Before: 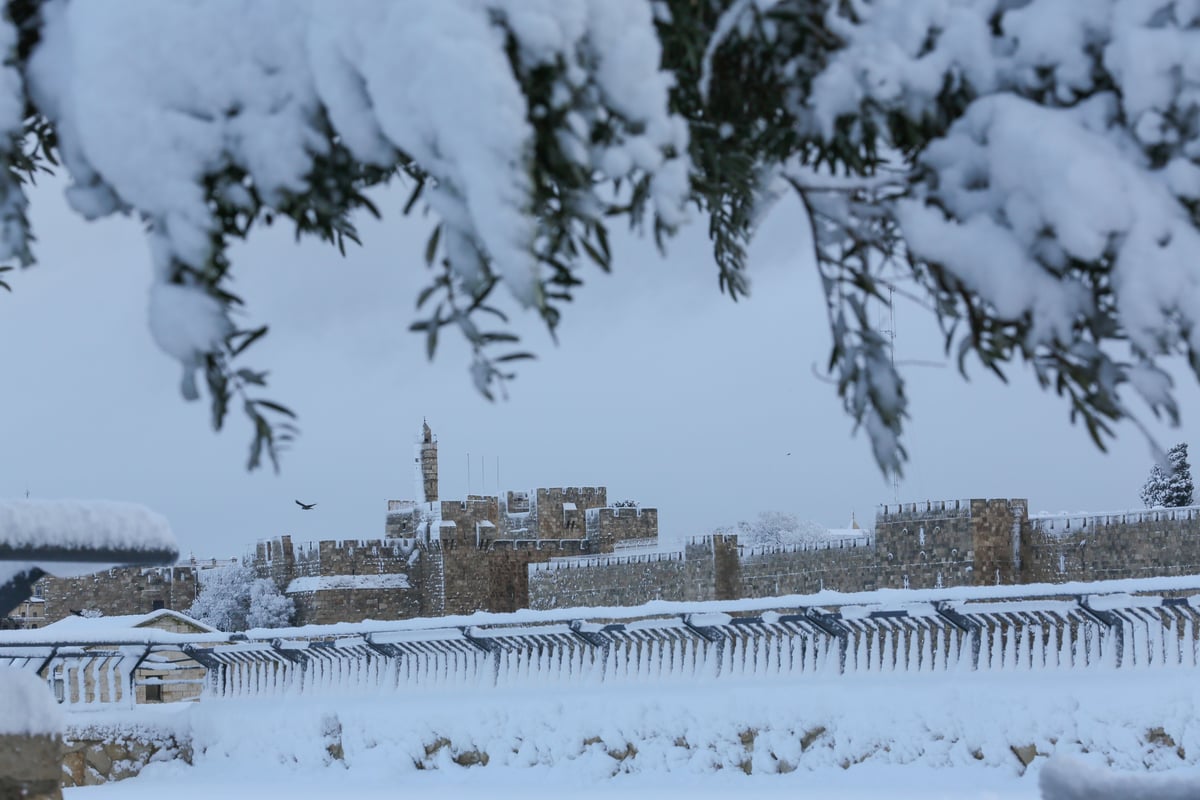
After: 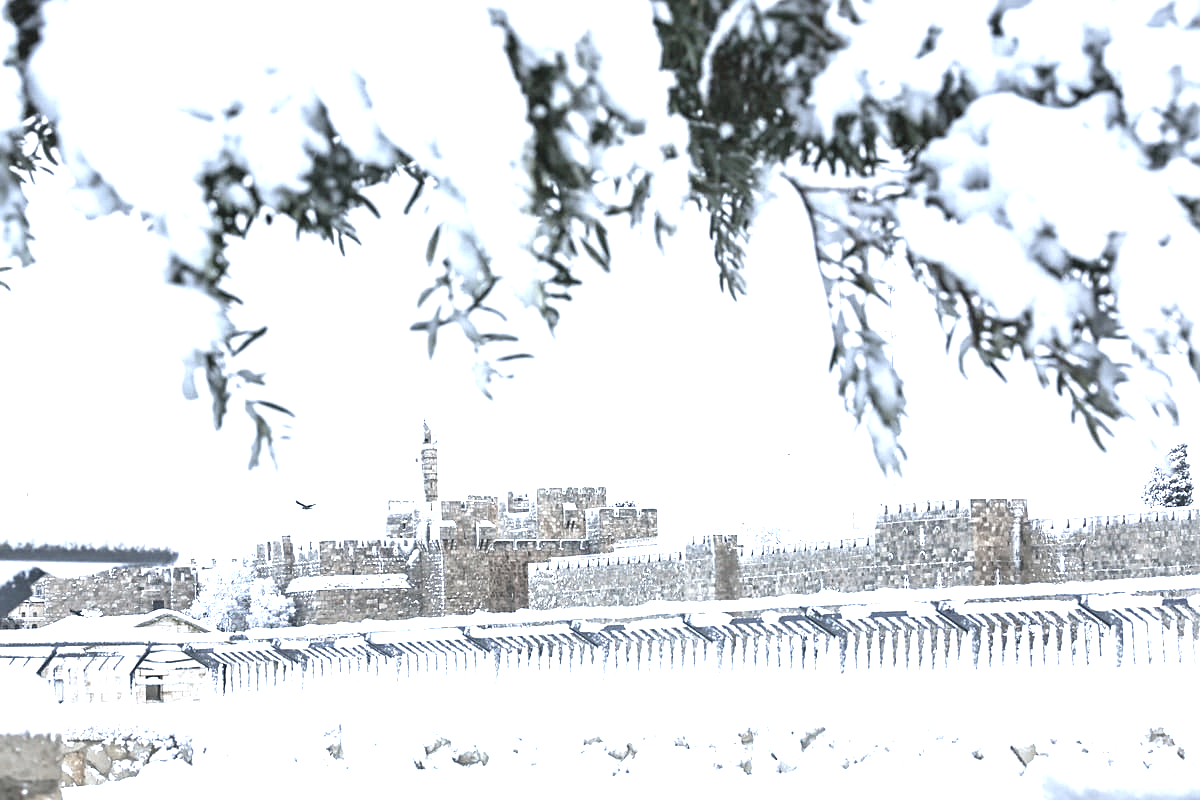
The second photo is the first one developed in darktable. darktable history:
sharpen: radius 2.118, amount 0.387, threshold 0.035
color correction: highlights b* 0.061, saturation 0.53
exposure: black level correction 0, exposure 2.102 EV, compensate exposure bias true, compensate highlight preservation false
